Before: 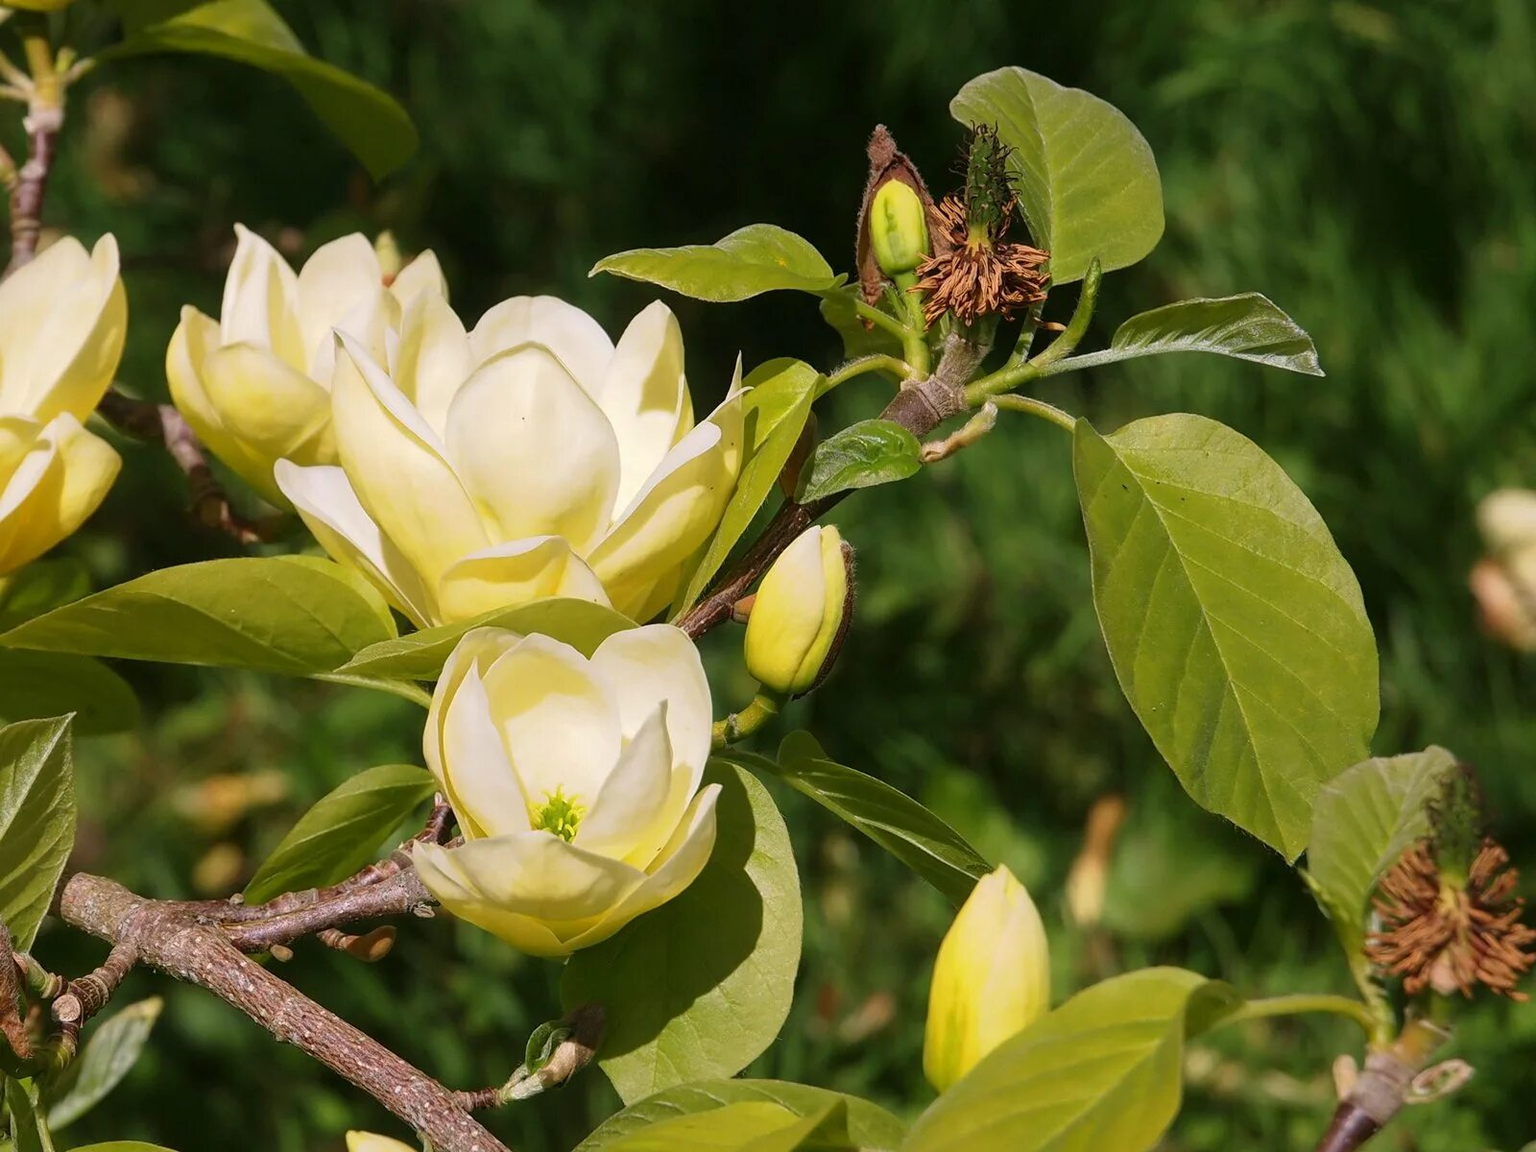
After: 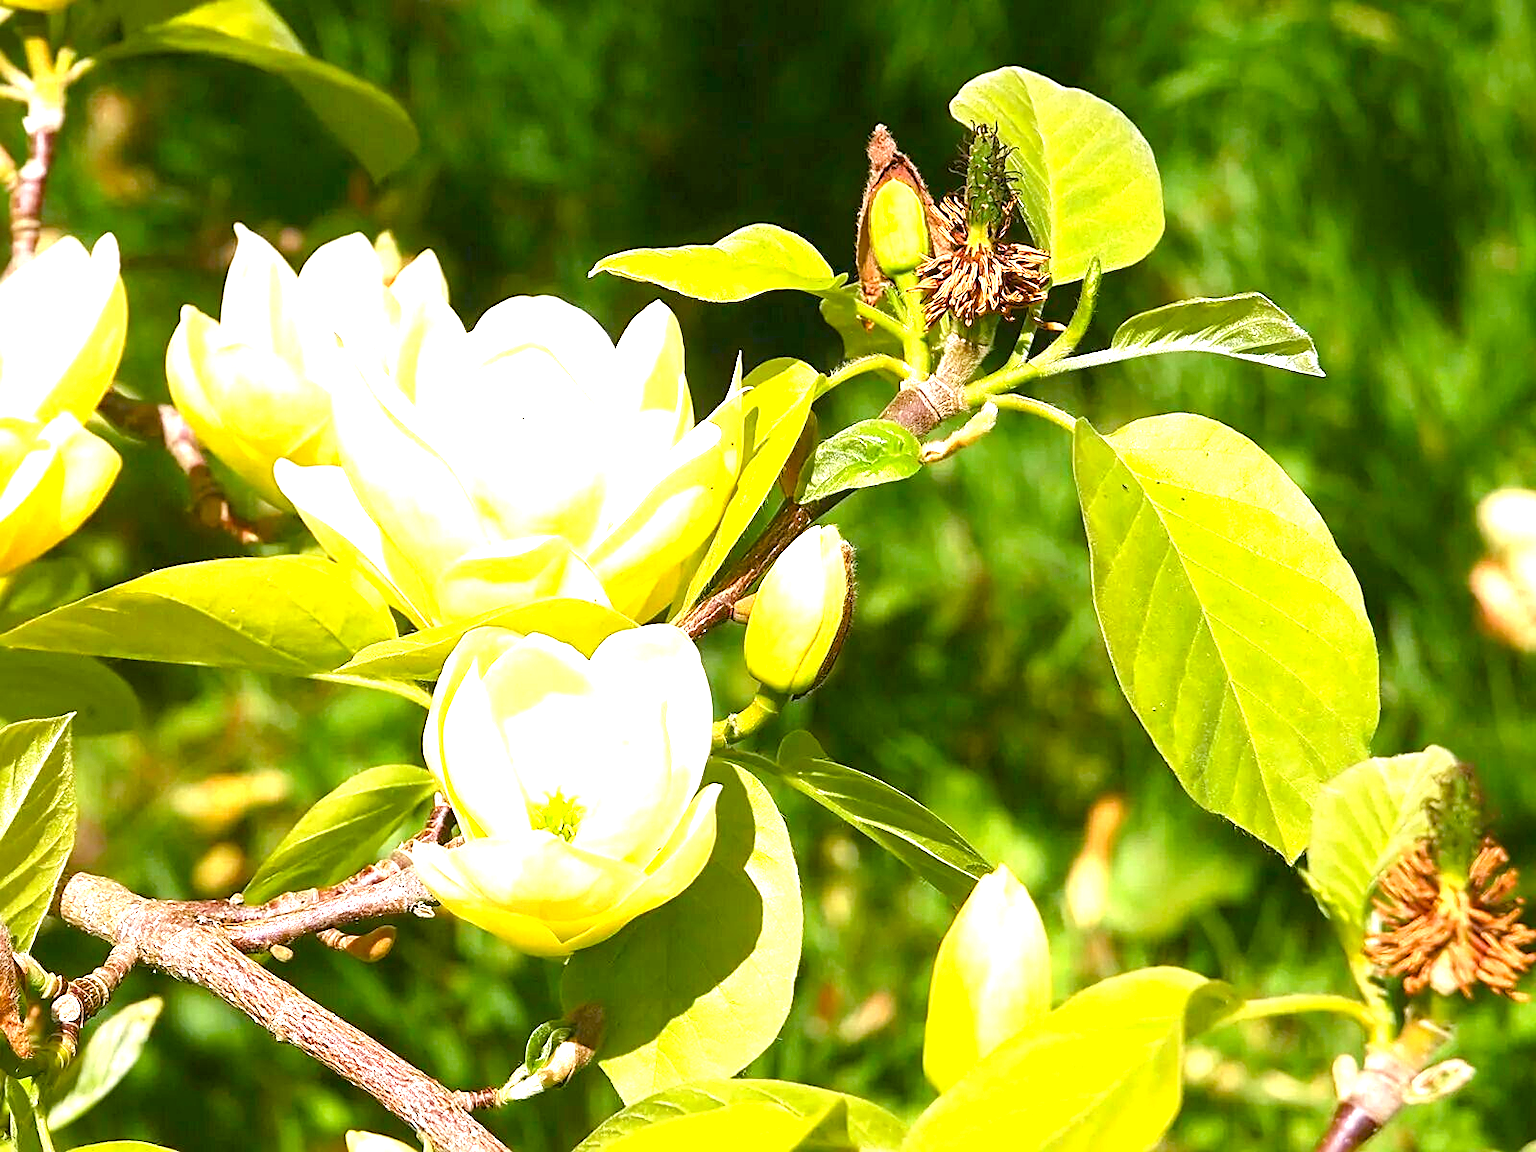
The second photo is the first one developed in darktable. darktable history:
sharpen: amount 0.461
tone equalizer: on, module defaults
color balance rgb: perceptual saturation grading › global saturation 20%, perceptual saturation grading › highlights -14.208%, perceptual saturation grading › shadows 50.182%, global vibrance 9.979%
exposure: exposure 2.025 EV, compensate highlight preservation false
